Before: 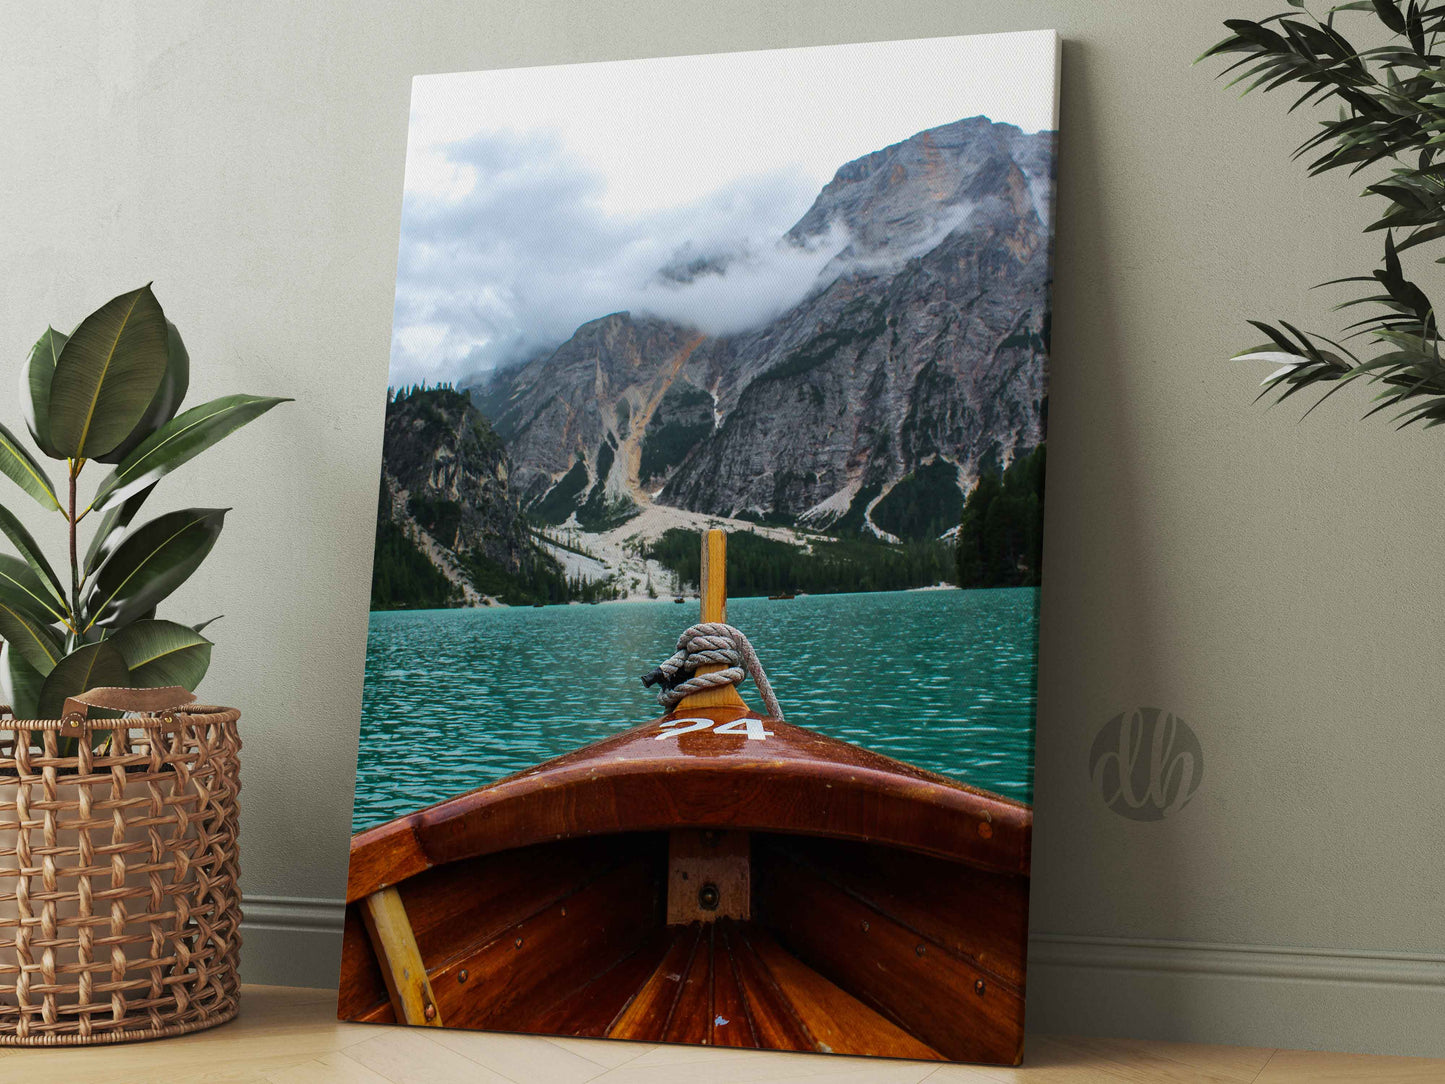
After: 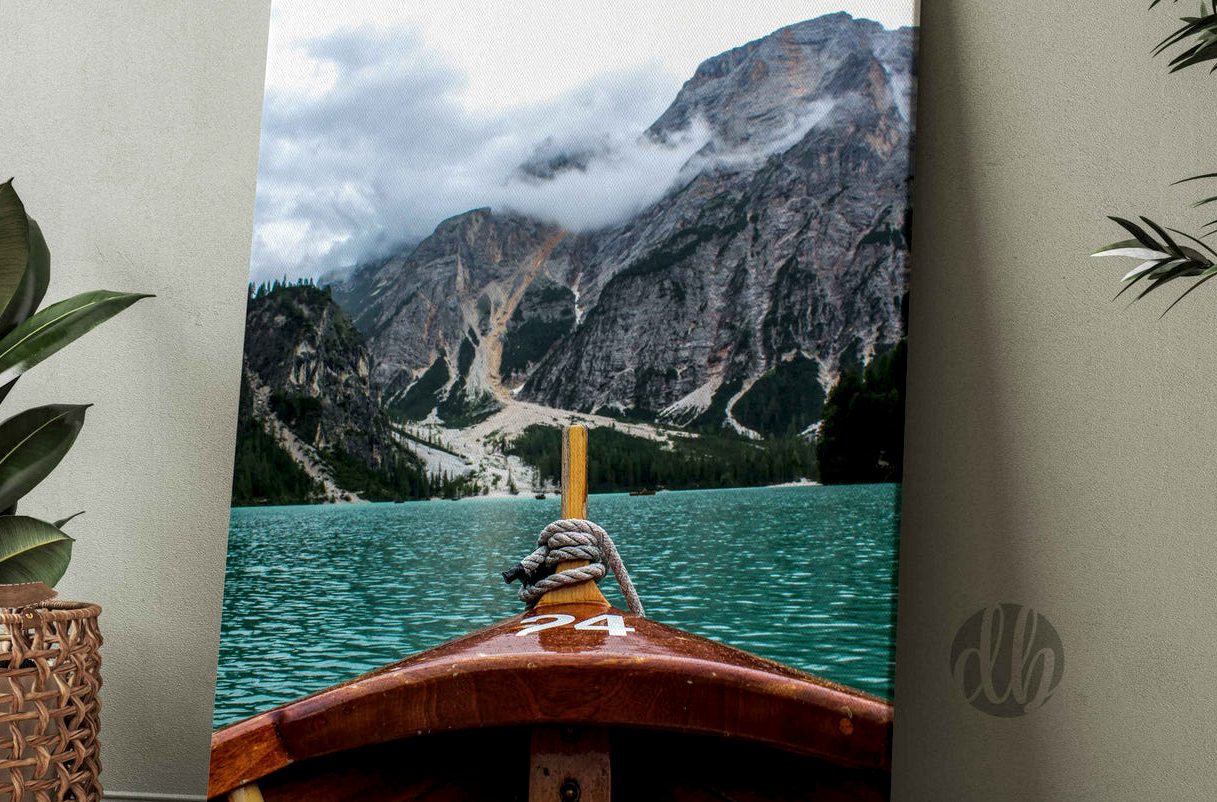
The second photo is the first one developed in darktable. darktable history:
crop and rotate: left 9.654%, top 9.654%, right 6.103%, bottom 16.304%
local contrast: highlights 28%, detail 150%
